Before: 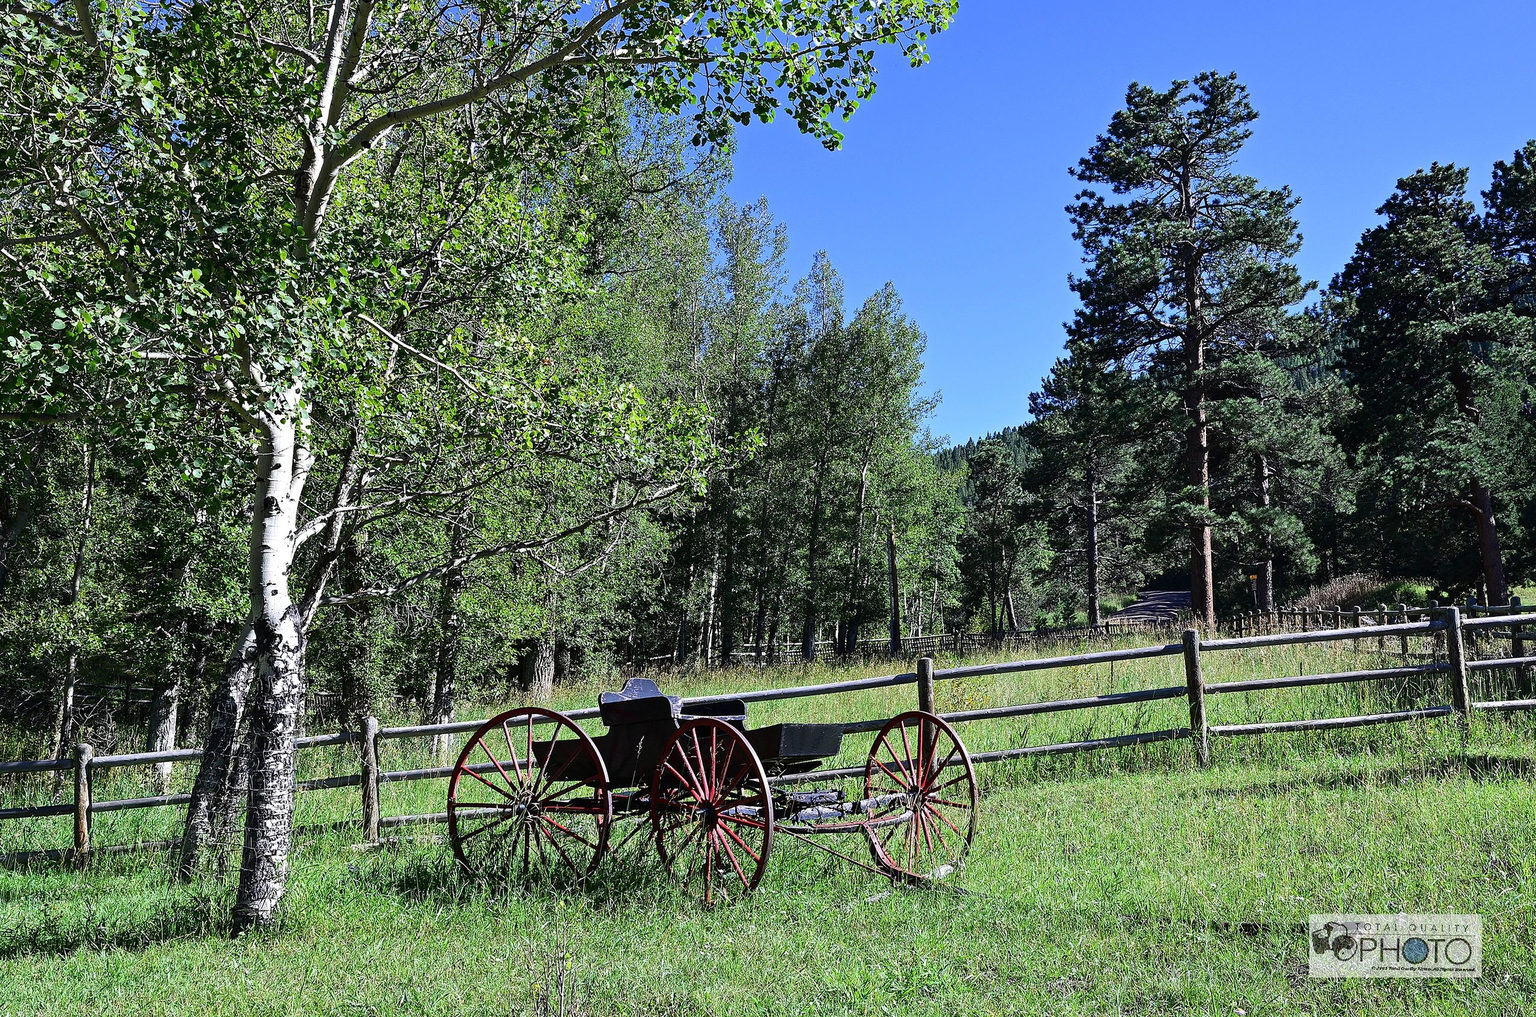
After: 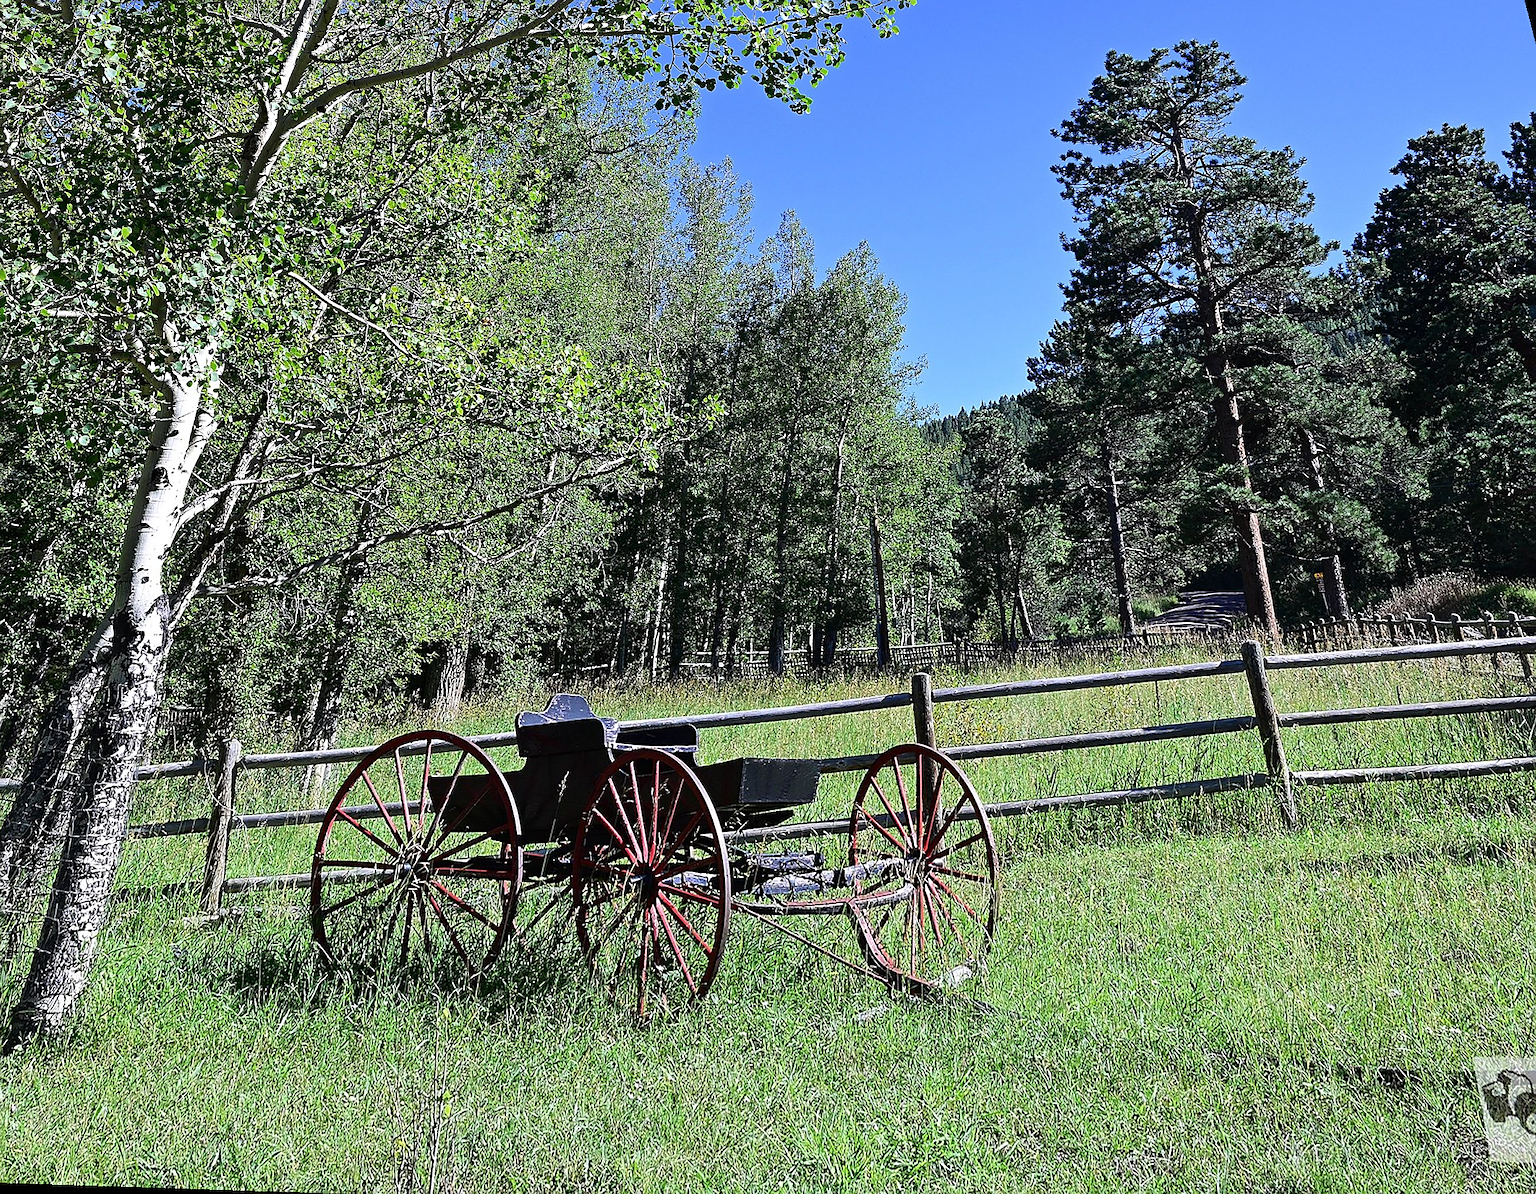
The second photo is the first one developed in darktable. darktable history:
sharpen: radius 1.864, amount 0.398, threshold 1.271
rotate and perspective: rotation 0.72°, lens shift (vertical) -0.352, lens shift (horizontal) -0.051, crop left 0.152, crop right 0.859, crop top 0.019, crop bottom 0.964
